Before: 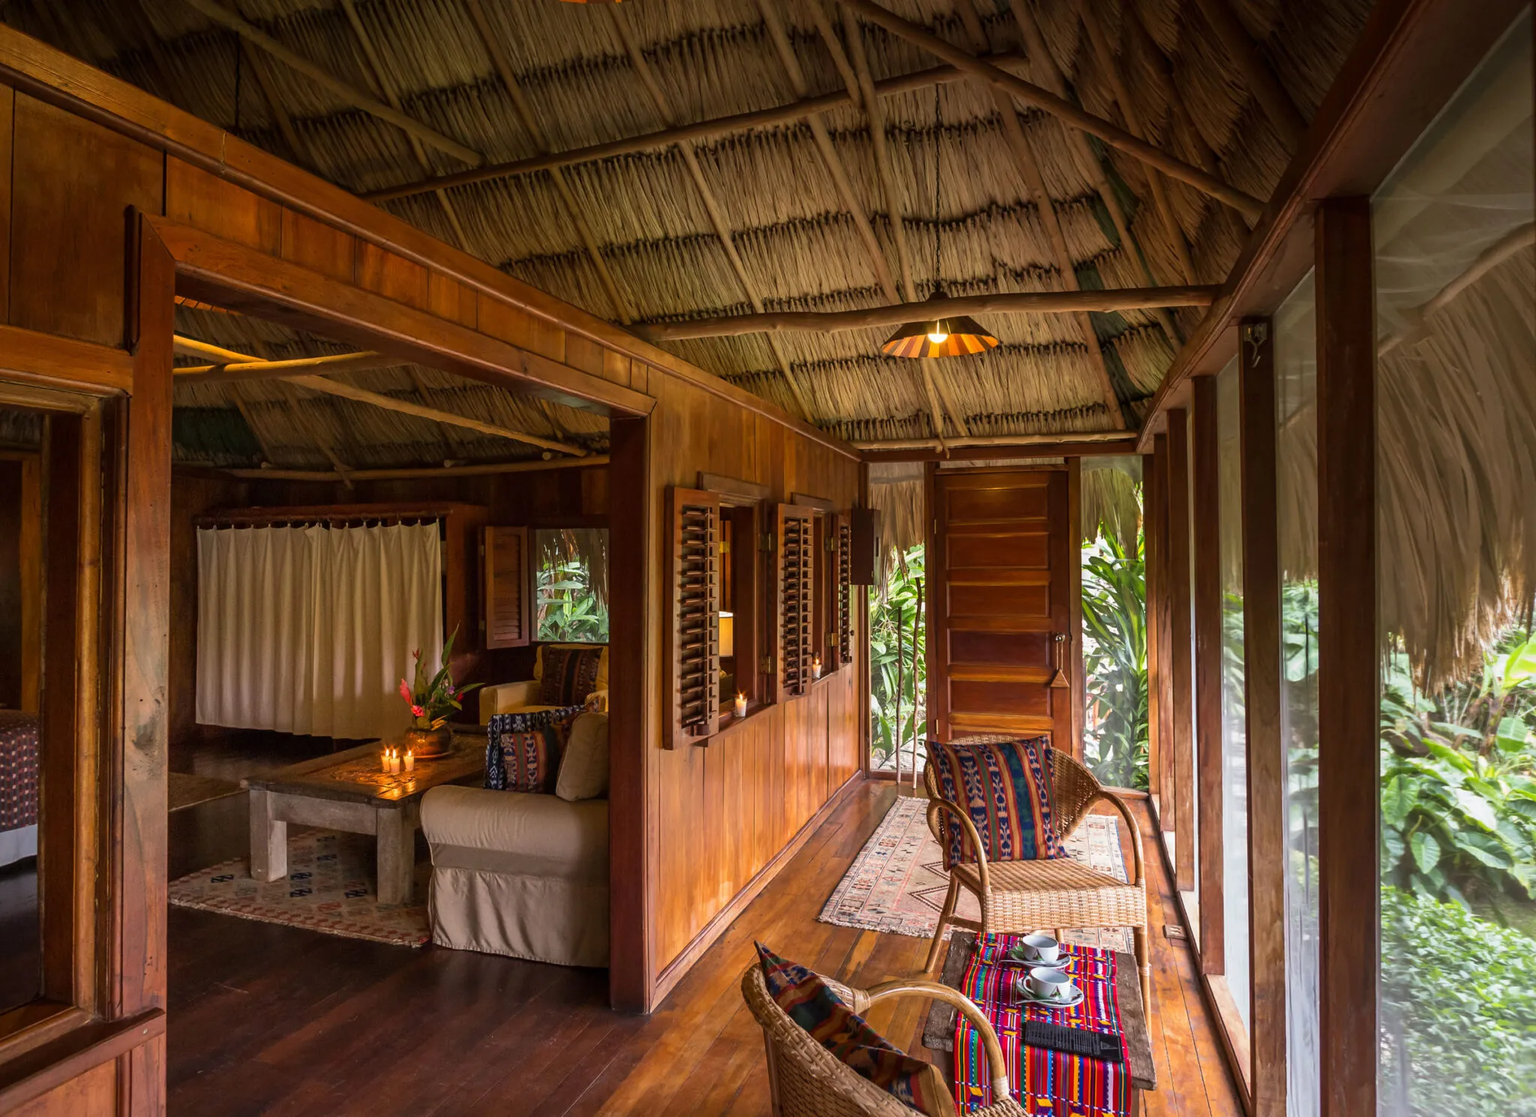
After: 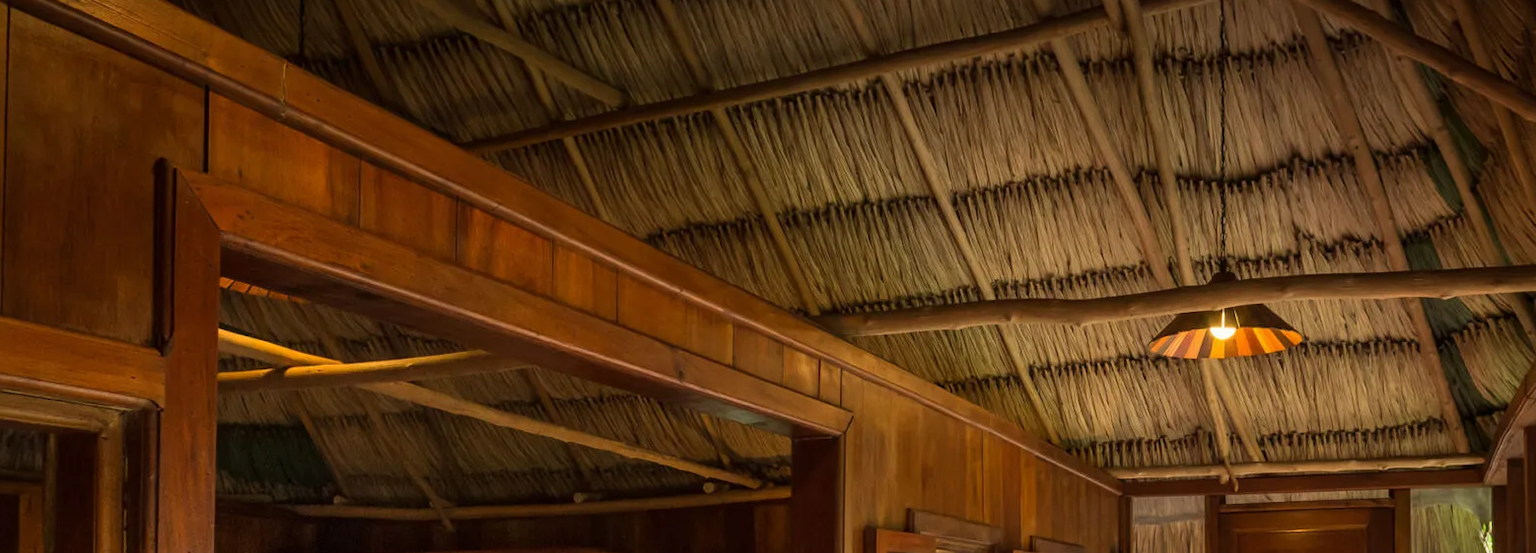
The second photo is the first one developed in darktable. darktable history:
crop: left 0.522%, top 7.644%, right 23.374%, bottom 54.621%
